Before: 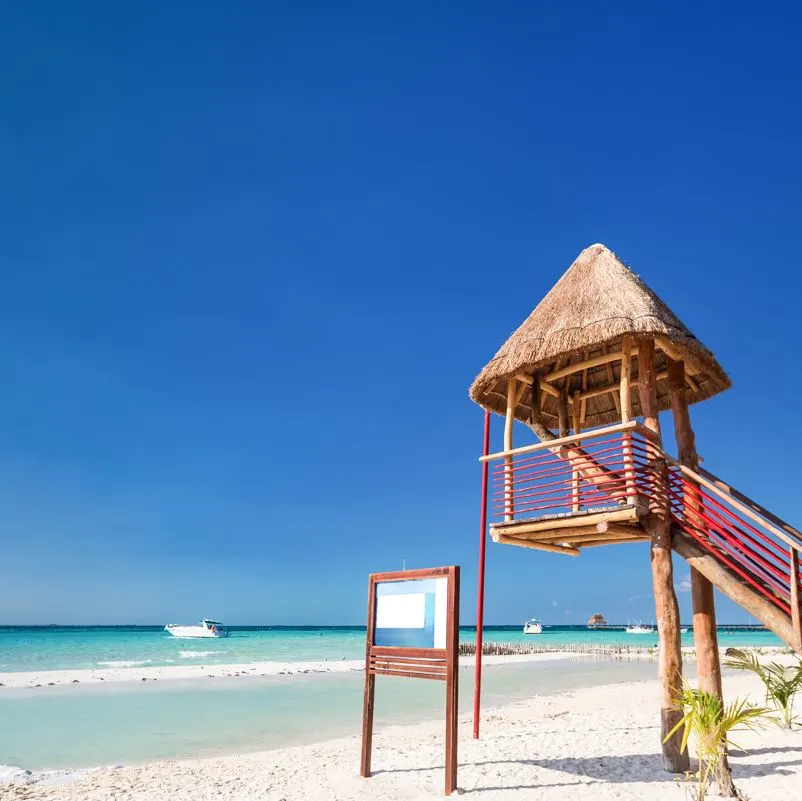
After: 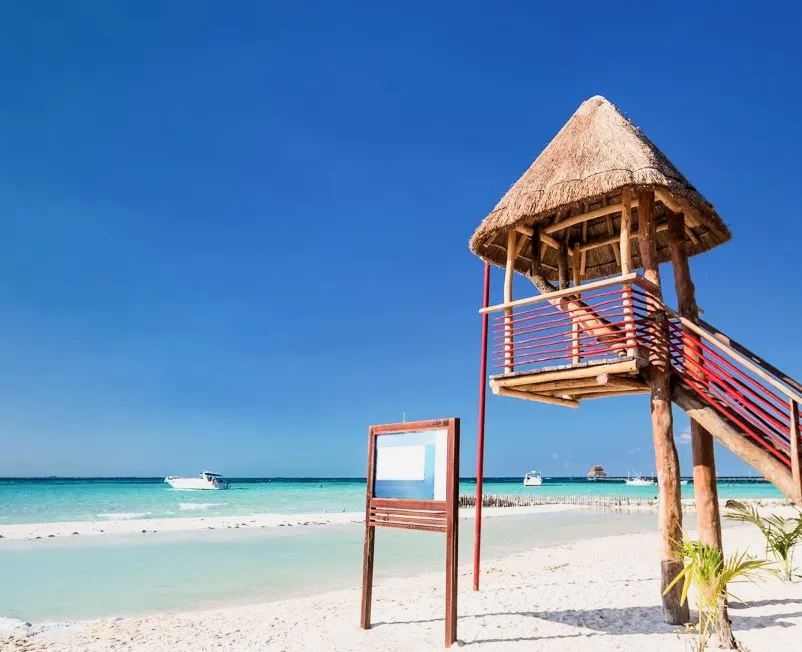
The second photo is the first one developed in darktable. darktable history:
crop and rotate: top 18.507%
filmic rgb: black relative exposure -8.07 EV, white relative exposure 3 EV, hardness 5.35, contrast 1.25
